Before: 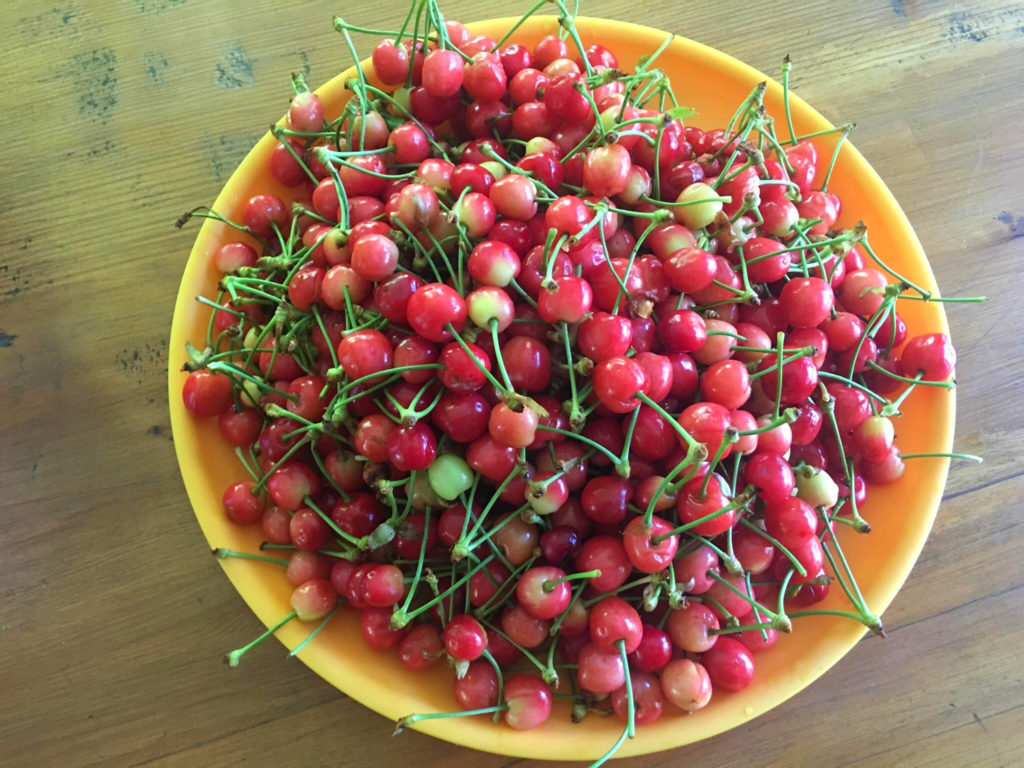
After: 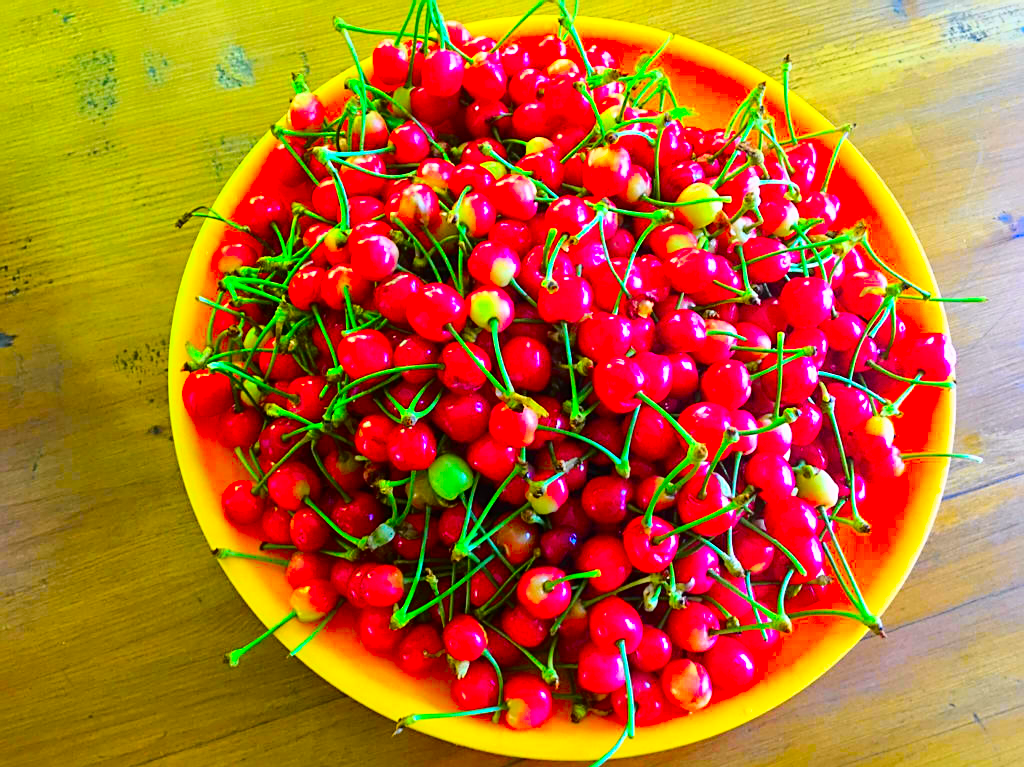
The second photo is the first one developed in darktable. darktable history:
crop: bottom 0.071%
tone curve: curves: ch0 [(0, 0) (0.136, 0.071) (0.346, 0.366) (0.489, 0.573) (0.66, 0.748) (0.858, 0.926) (1, 0.977)]; ch1 [(0, 0) (0.353, 0.344) (0.45, 0.46) (0.498, 0.498) (0.521, 0.512) (0.563, 0.559) (0.592, 0.605) (0.641, 0.673) (1, 1)]; ch2 [(0, 0) (0.333, 0.346) (0.375, 0.375) (0.424, 0.43) (0.476, 0.492) (0.502, 0.502) (0.524, 0.531) (0.579, 0.61) (0.612, 0.644) (0.641, 0.722) (1, 1)], color space Lab, independent channels, preserve colors none
sharpen: on, module defaults
color correction: highlights a* 1.59, highlights b* -1.7, saturation 2.48
